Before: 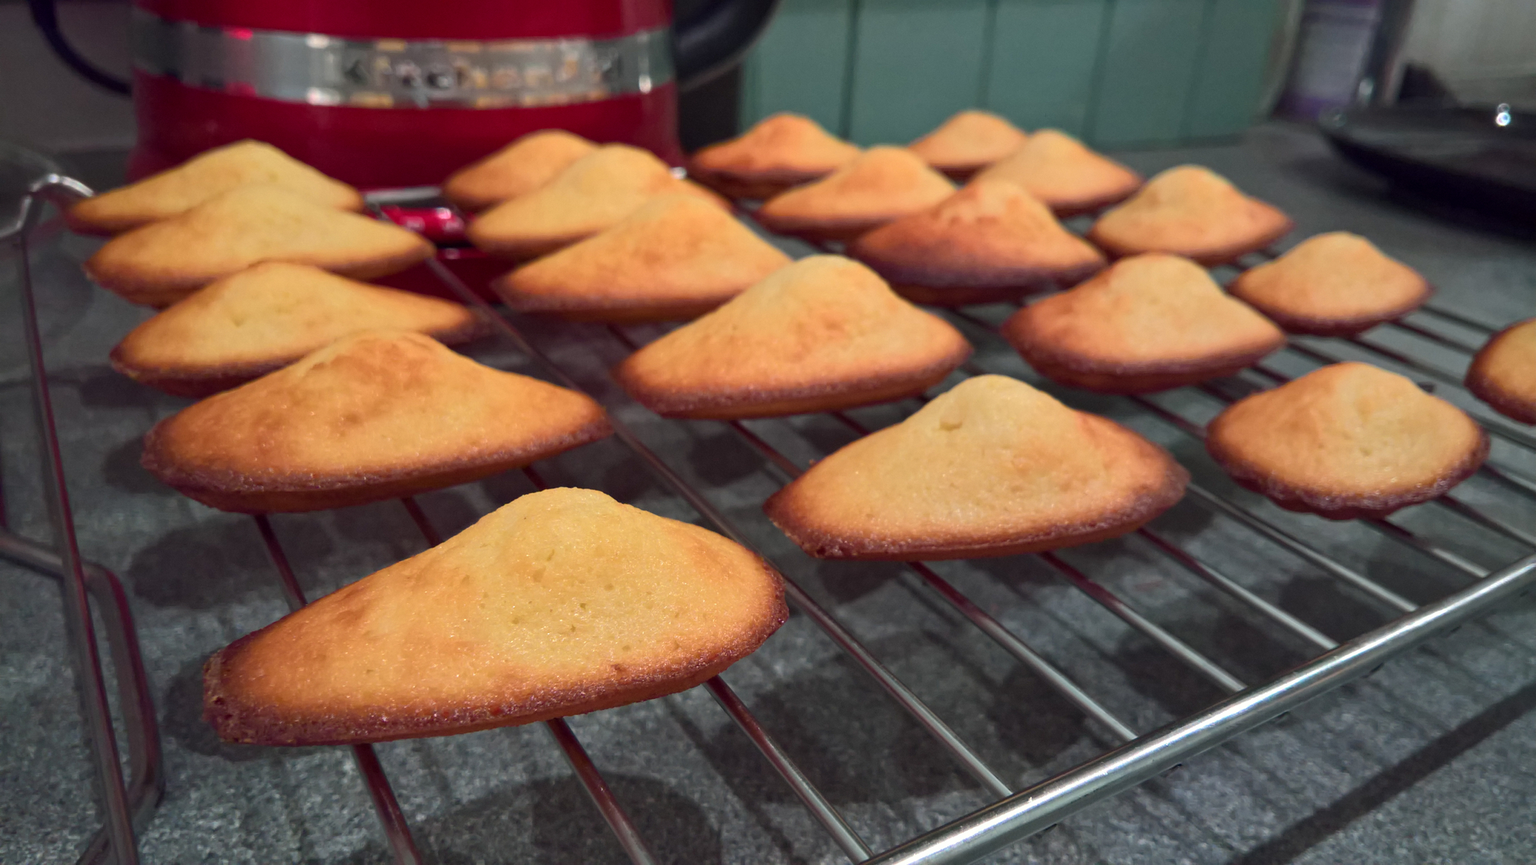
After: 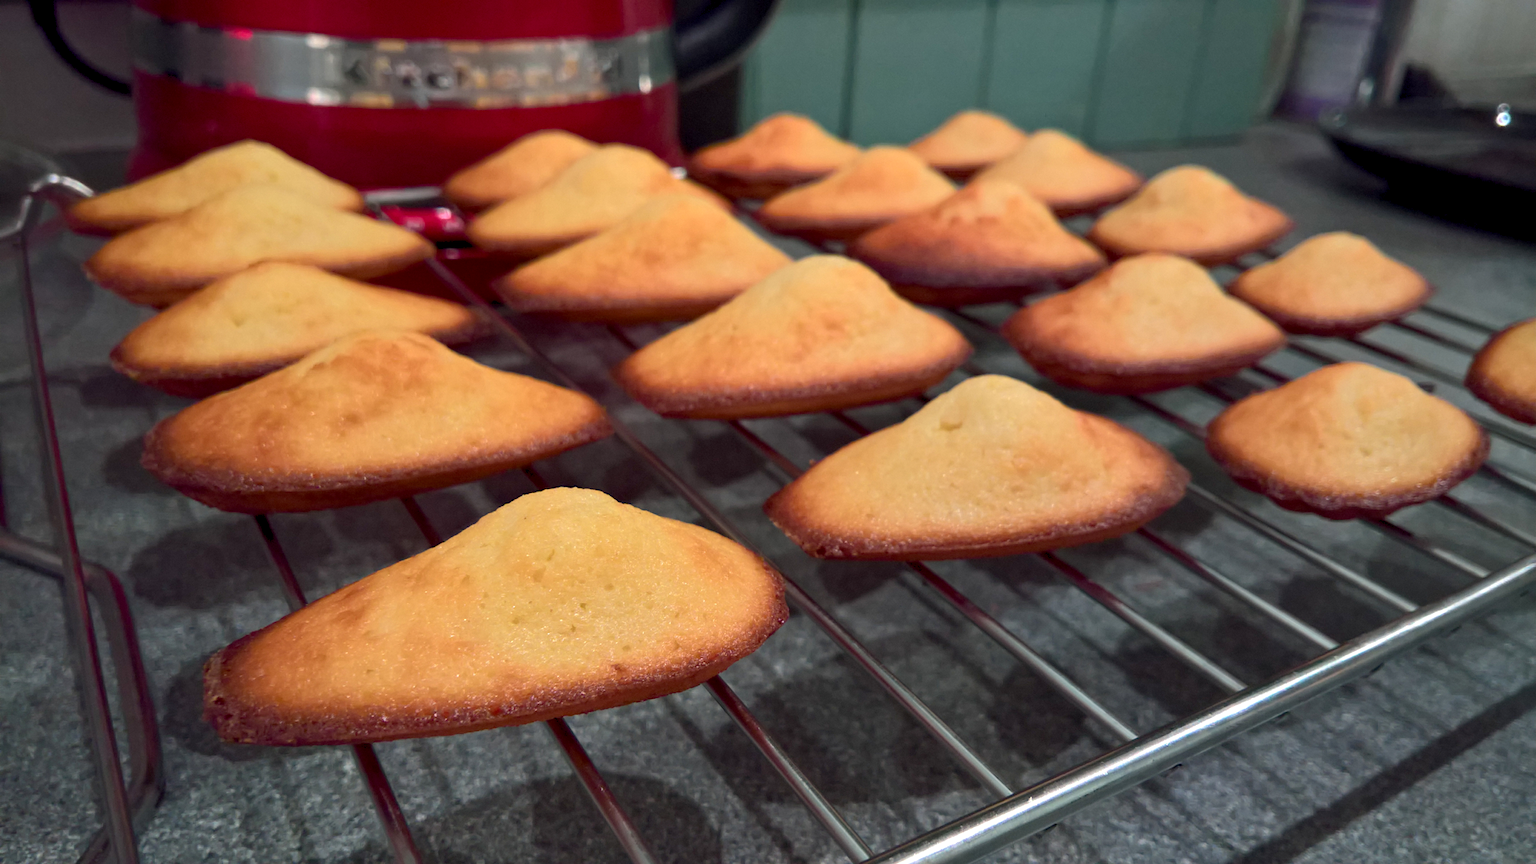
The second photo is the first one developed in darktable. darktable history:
levels: levels [0, 0.492, 0.984]
exposure: black level correction 0.005, exposure 0.015 EV, compensate exposure bias true, compensate highlight preservation false
